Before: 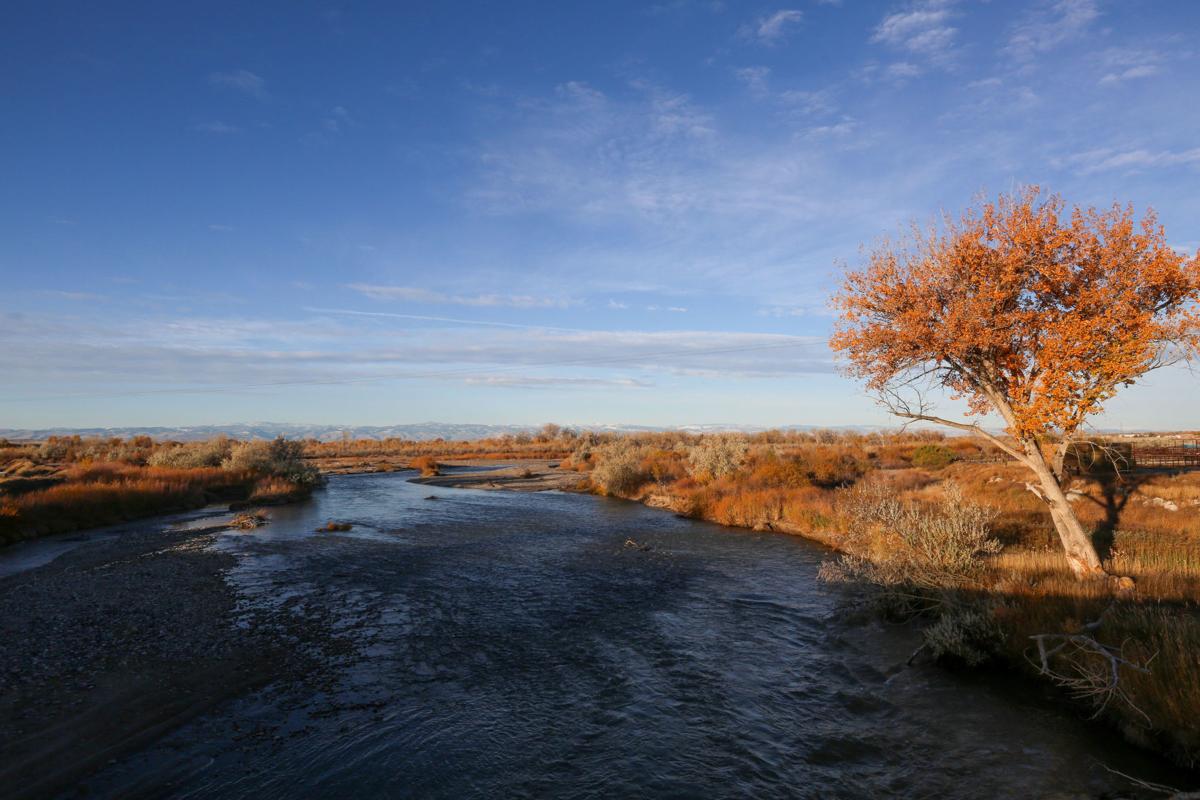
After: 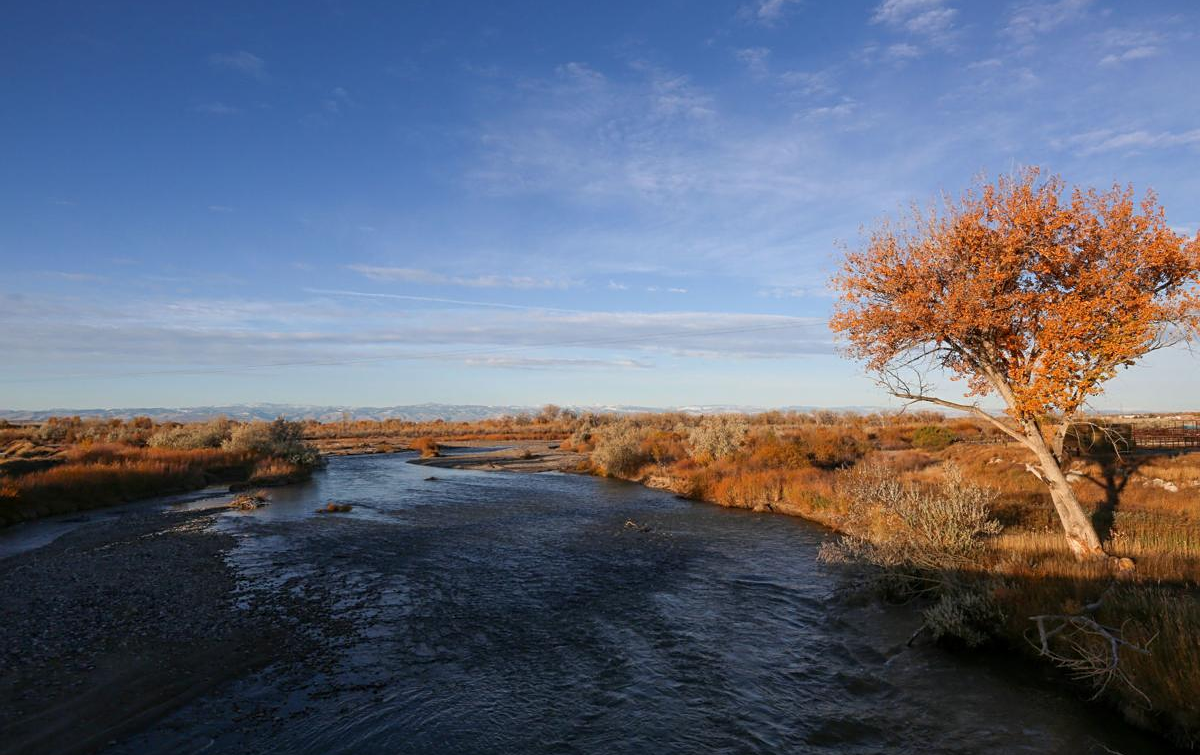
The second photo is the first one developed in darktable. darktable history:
sharpen: amount 0.212
crop and rotate: top 2.383%, bottom 3.209%
exposure: compensate highlight preservation false
